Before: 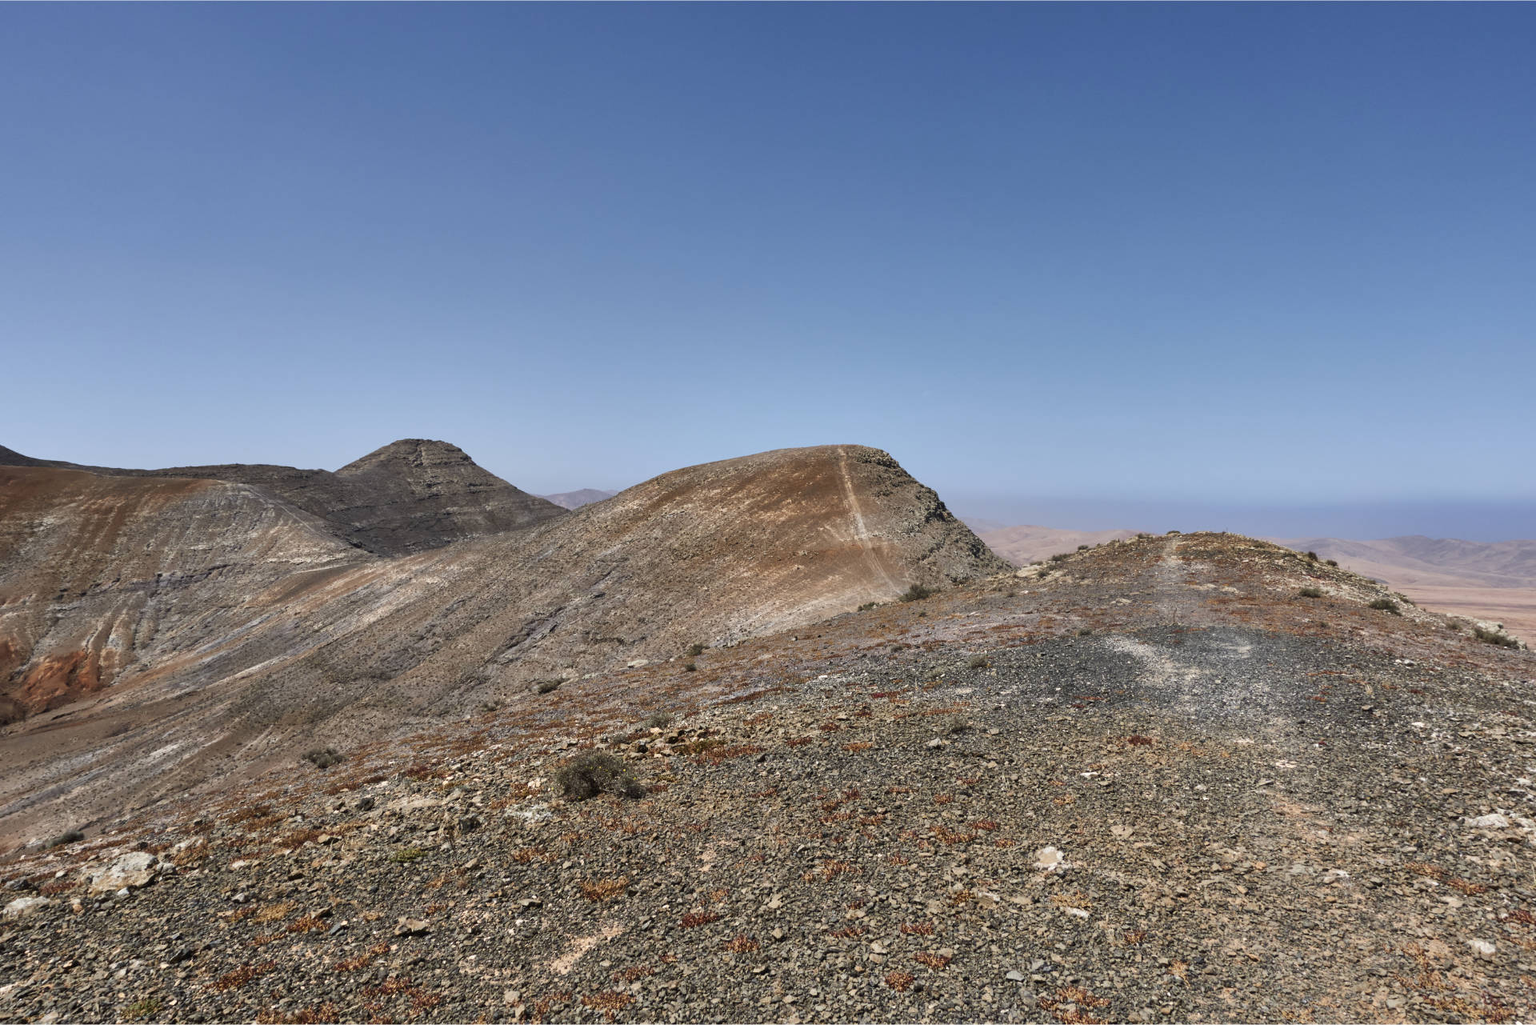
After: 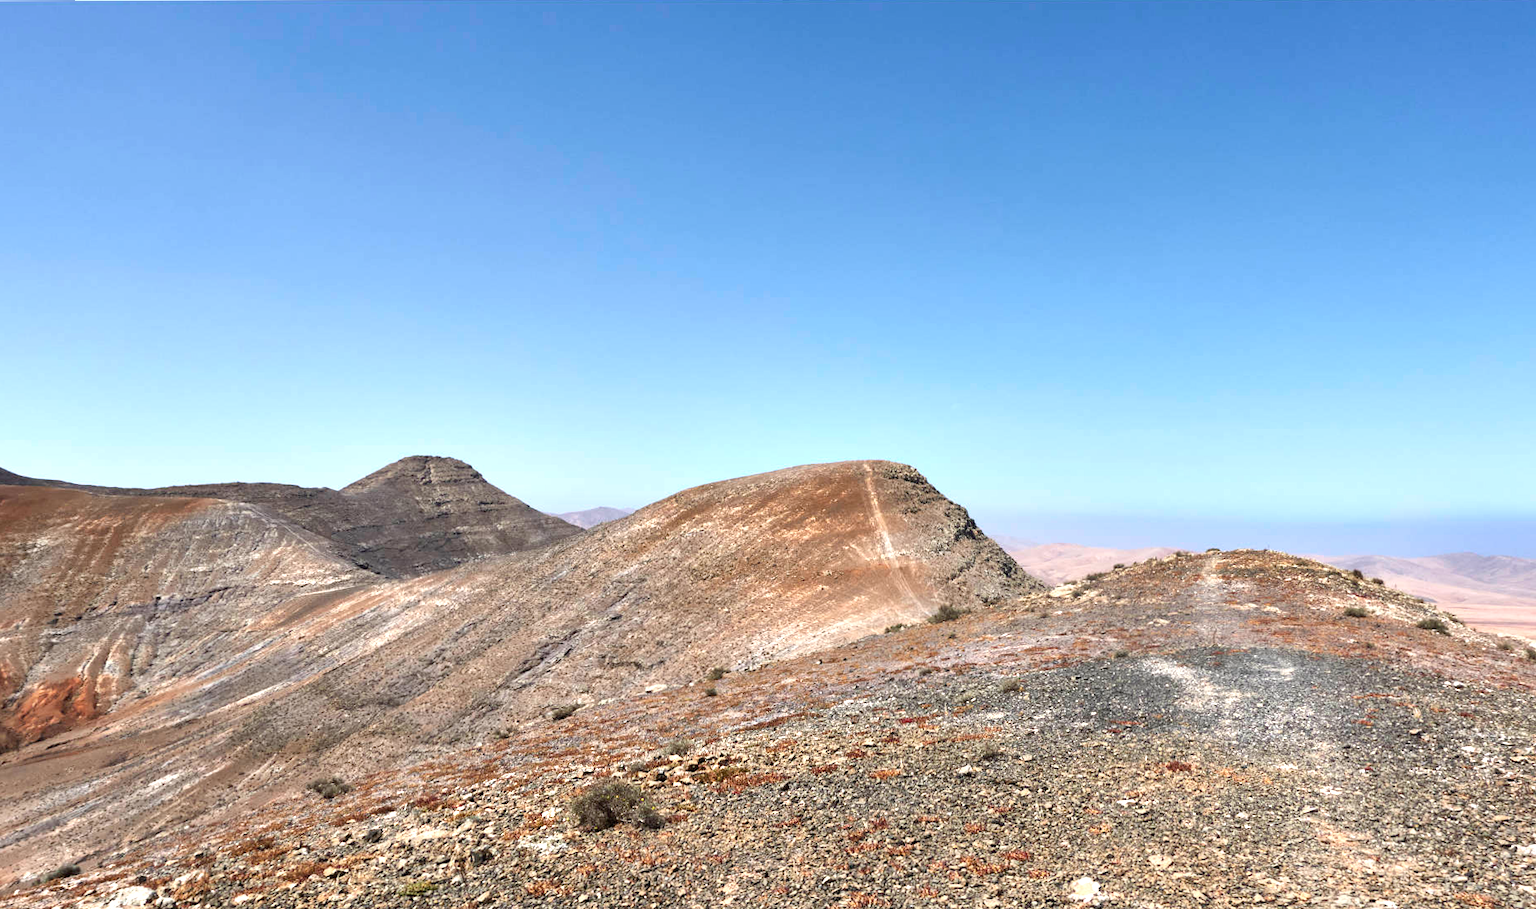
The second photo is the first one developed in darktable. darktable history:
crop and rotate: angle 0.2°, left 0.275%, right 3.127%, bottom 14.18%
exposure: exposure 0.95 EV, compensate highlight preservation false
